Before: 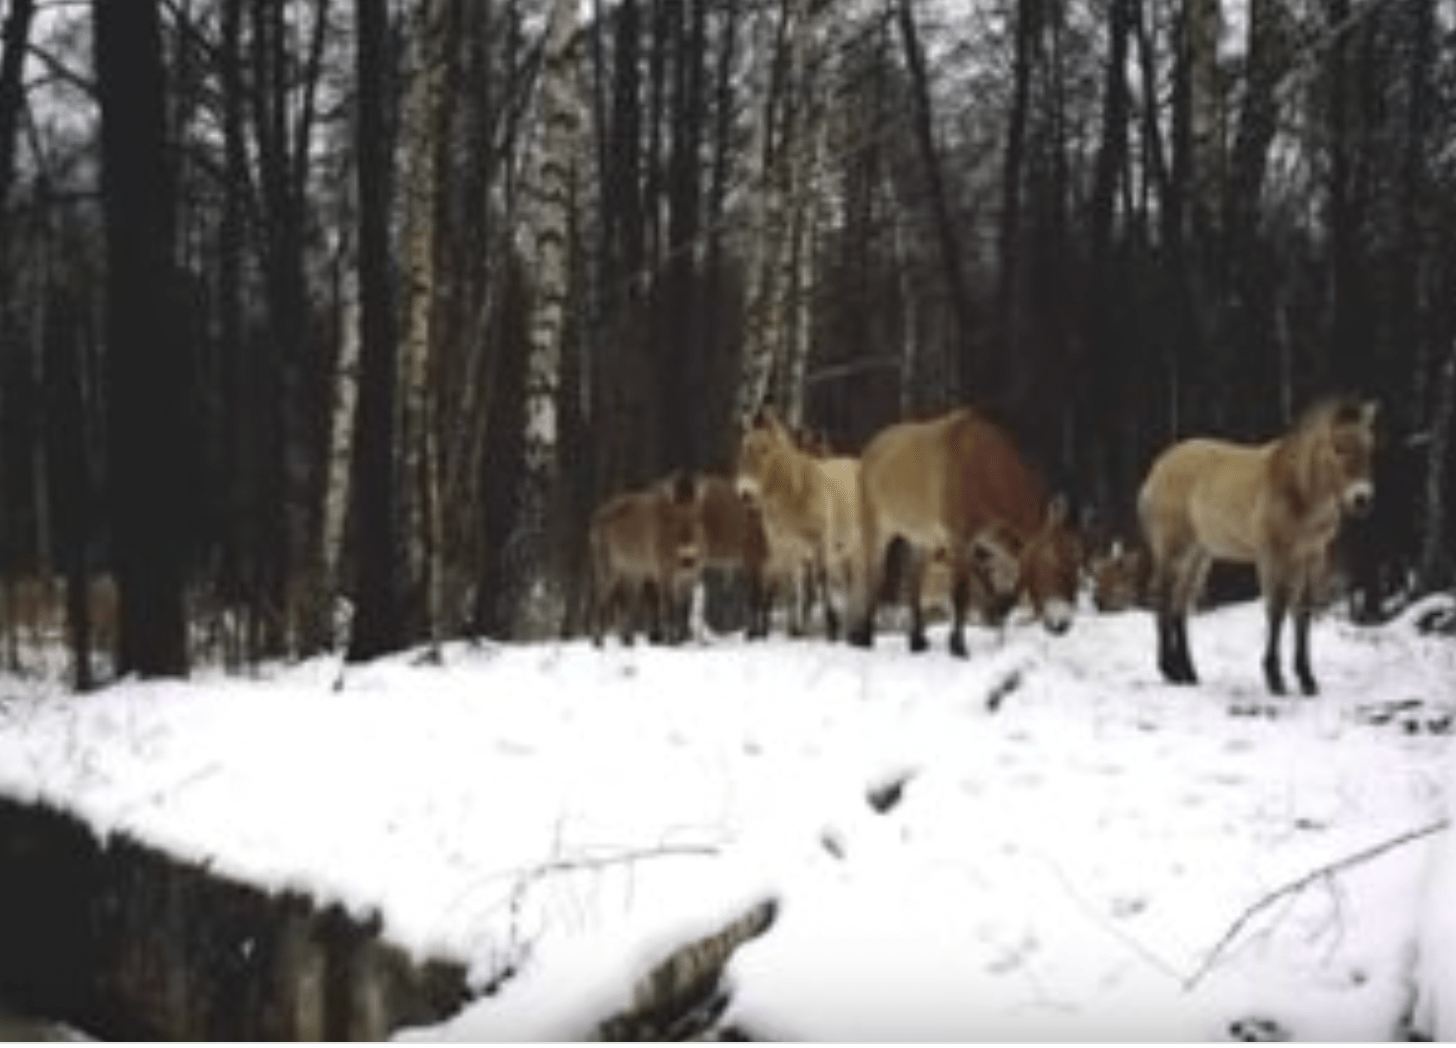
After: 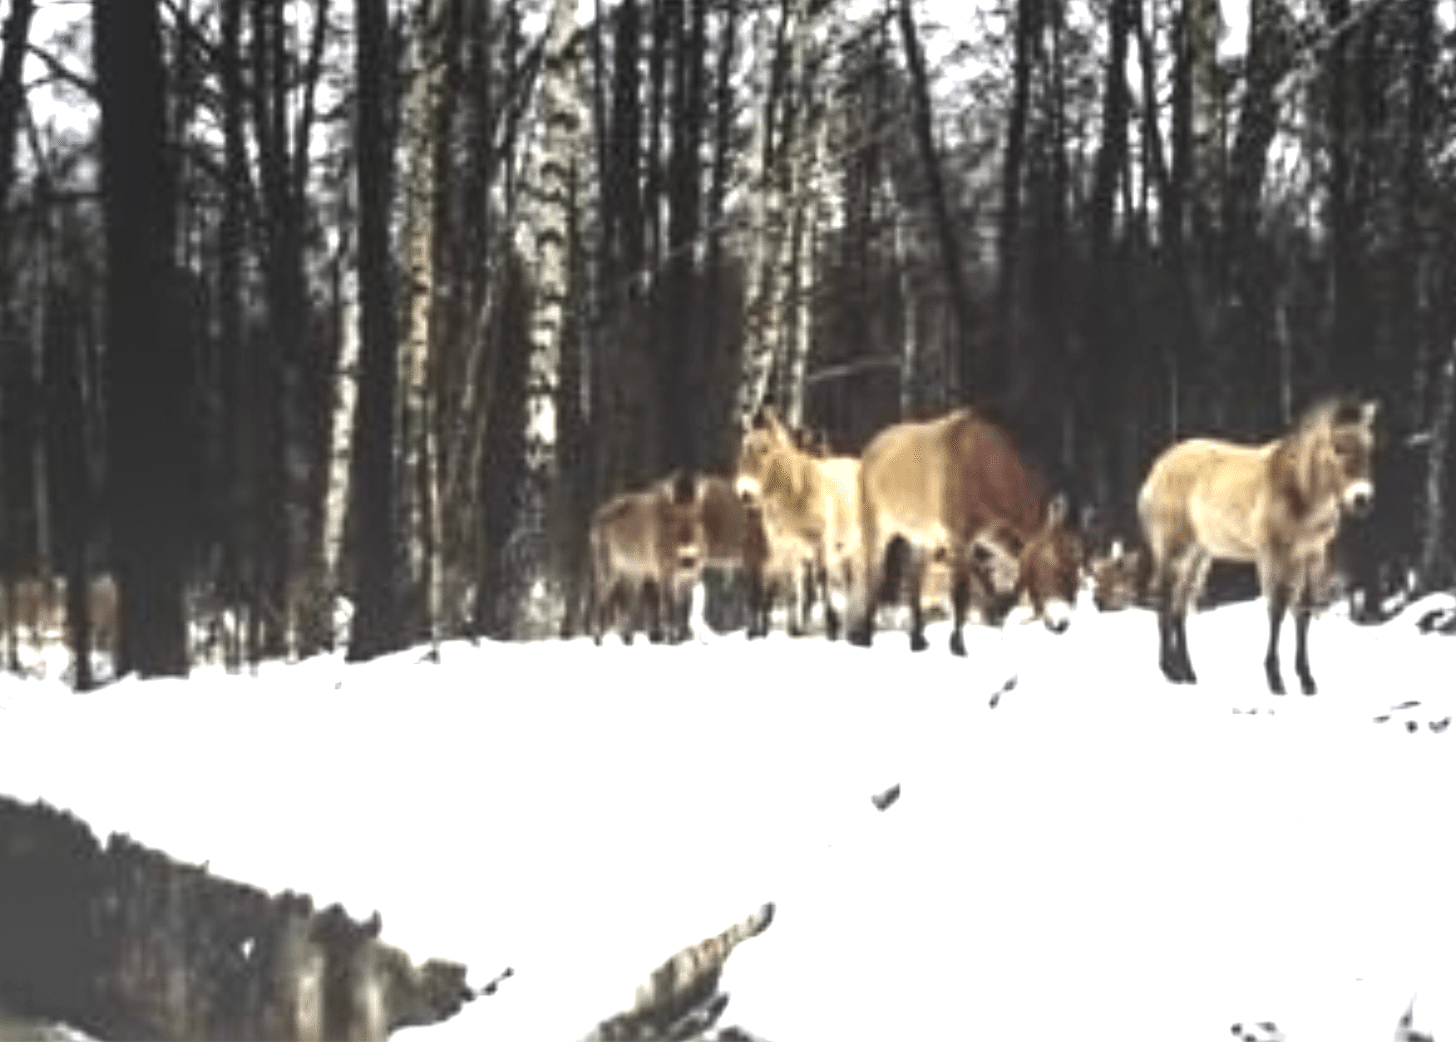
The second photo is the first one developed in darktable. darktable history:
tone equalizer: -8 EV -1.08 EV, -7 EV -1.01 EV, -6 EV -0.867 EV, -5 EV -0.578 EV, -3 EV 0.578 EV, -2 EV 0.867 EV, -1 EV 1.01 EV, +0 EV 1.08 EV, edges refinement/feathering 500, mask exposure compensation -1.57 EV, preserve details no
local contrast: on, module defaults
exposure: black level correction 0, exposure 0.7 EV, compensate exposure bias true, compensate highlight preservation false
